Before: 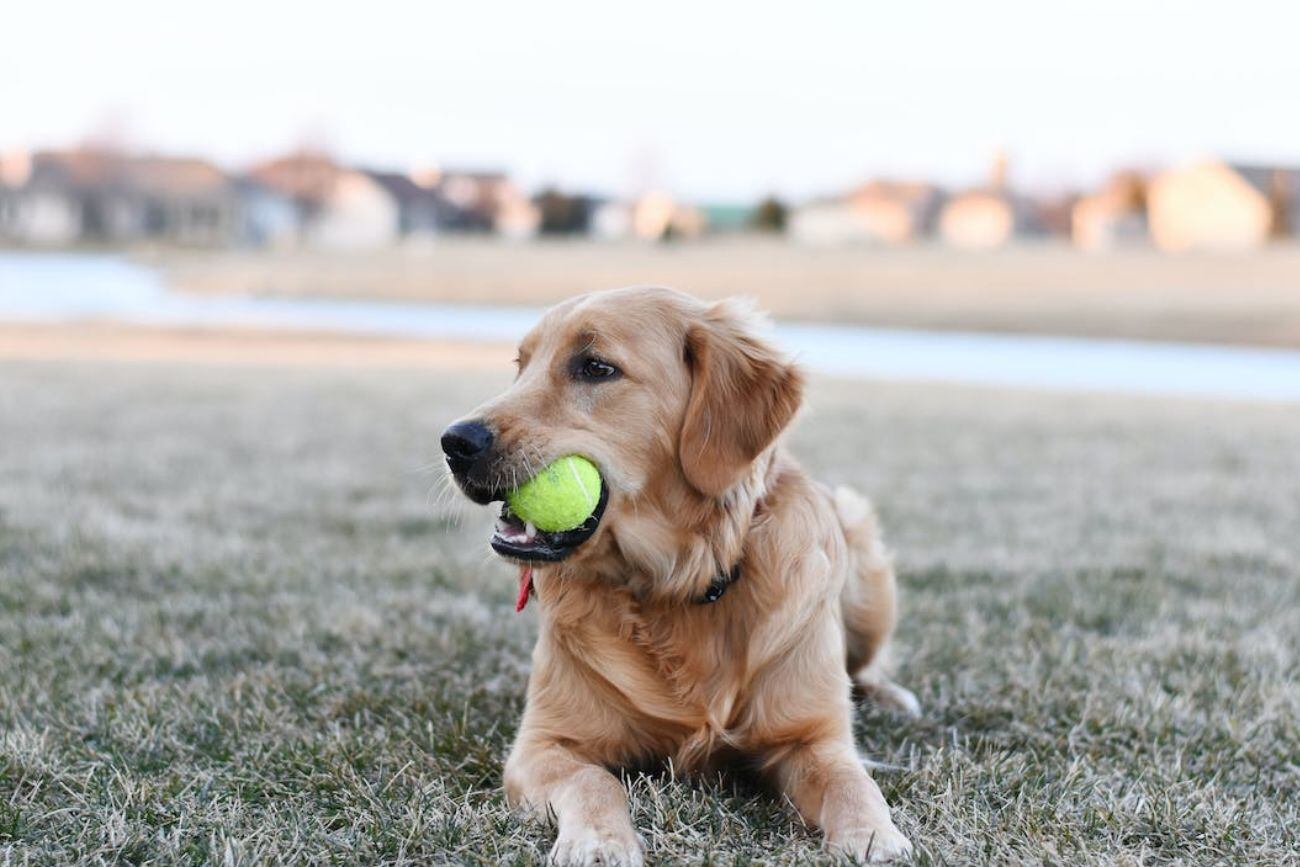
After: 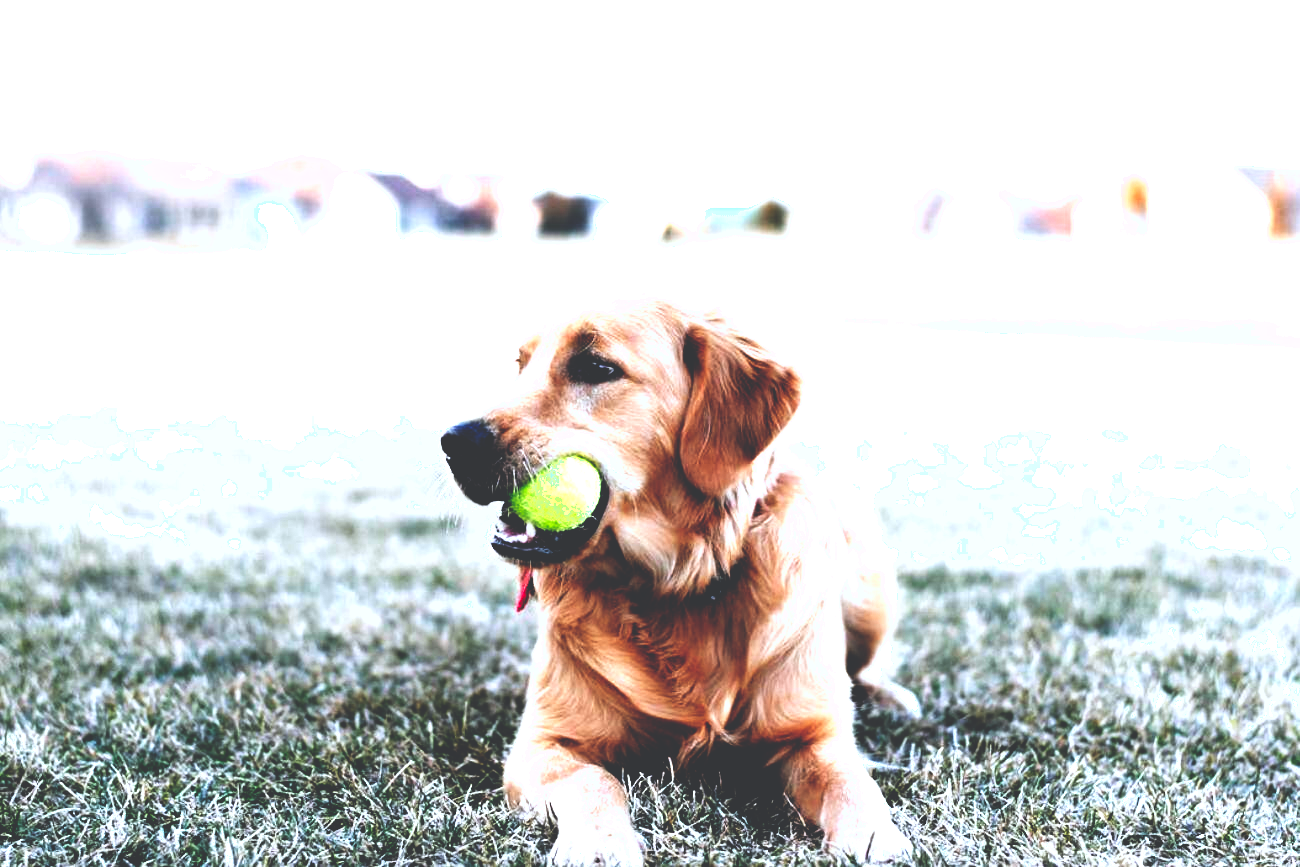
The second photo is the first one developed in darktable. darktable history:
color correction: highlights a* -0.771, highlights b* -9.28
tone equalizer: -8 EV -1.05 EV, -7 EV -1.03 EV, -6 EV -0.889 EV, -5 EV -0.593 EV, -3 EV 0.566 EV, -2 EV 0.868 EV, -1 EV 1.01 EV, +0 EV 1.07 EV, mask exposure compensation -0.512 EV
base curve: curves: ch0 [(0, 0.036) (0.083, 0.04) (0.804, 1)], preserve colors none
